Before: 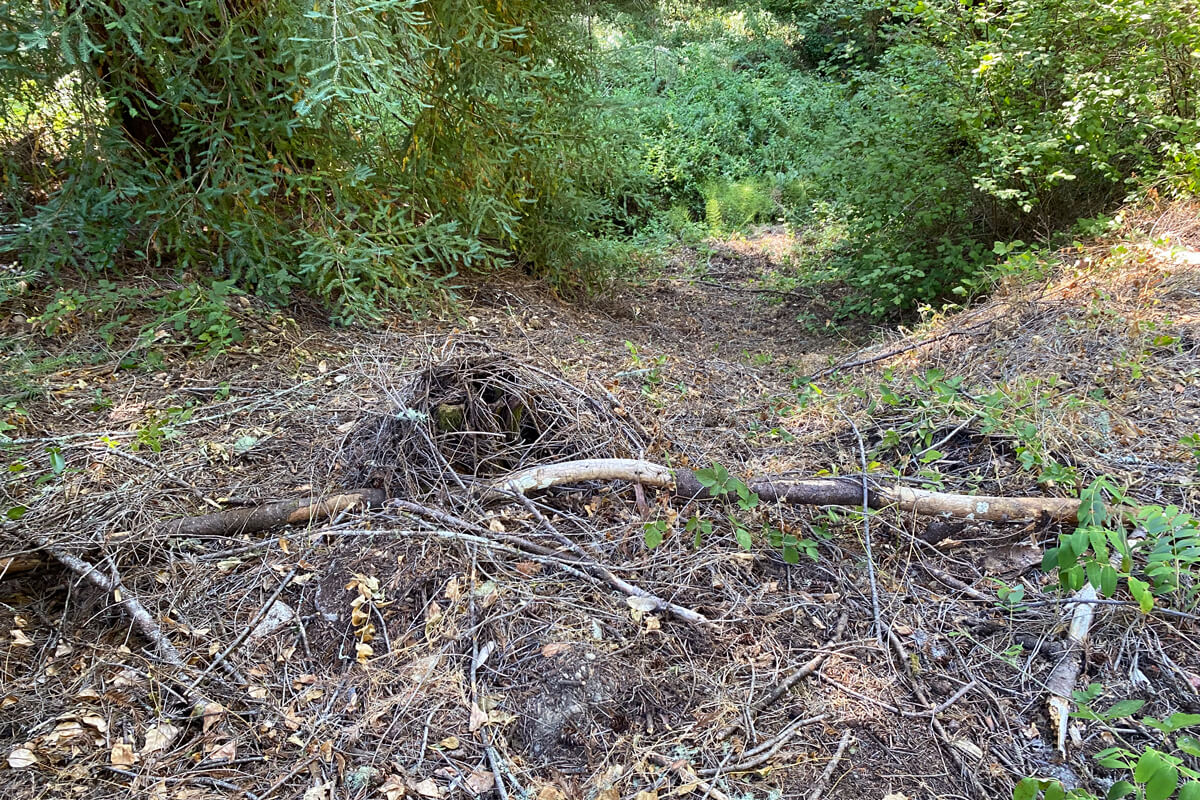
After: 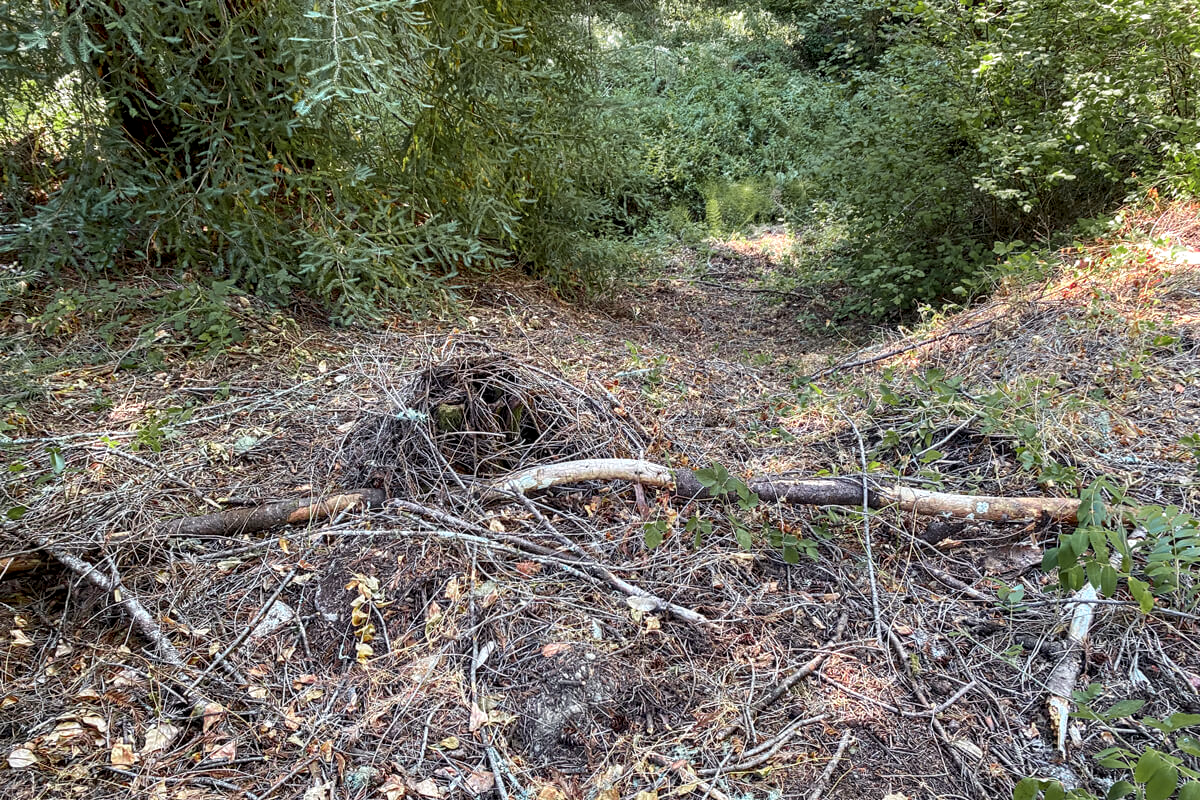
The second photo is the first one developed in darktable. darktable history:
color zones: curves: ch0 [(0, 0.533) (0.126, 0.533) (0.234, 0.533) (0.368, 0.357) (0.5, 0.5) (0.625, 0.5) (0.74, 0.637) (0.875, 0.5)]; ch1 [(0.004, 0.708) (0.129, 0.662) (0.25, 0.5) (0.375, 0.331) (0.496, 0.396) (0.625, 0.649) (0.739, 0.26) (0.875, 0.5) (1, 0.478)]; ch2 [(0, 0.409) (0.132, 0.403) (0.236, 0.558) (0.379, 0.448) (0.5, 0.5) (0.625, 0.5) (0.691, 0.39) (0.875, 0.5)]
local contrast: detail 130%
exposure: compensate exposure bias true, compensate highlight preservation false
